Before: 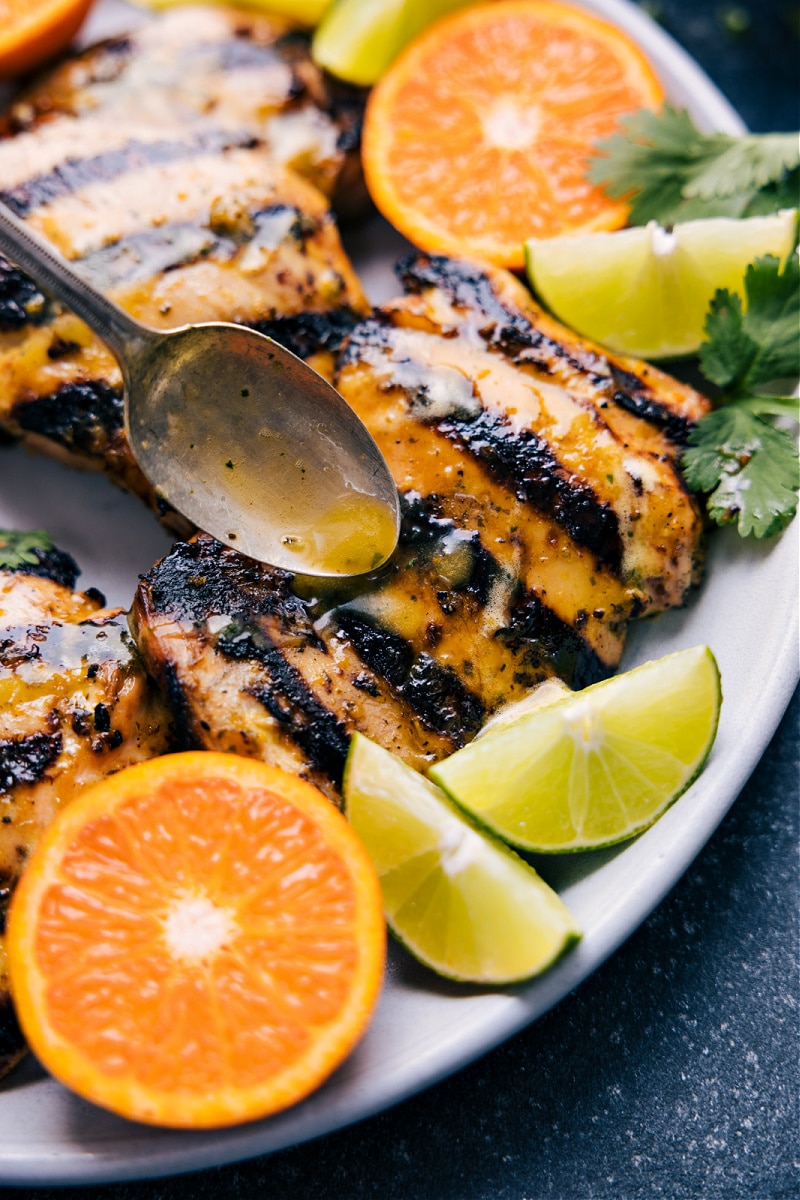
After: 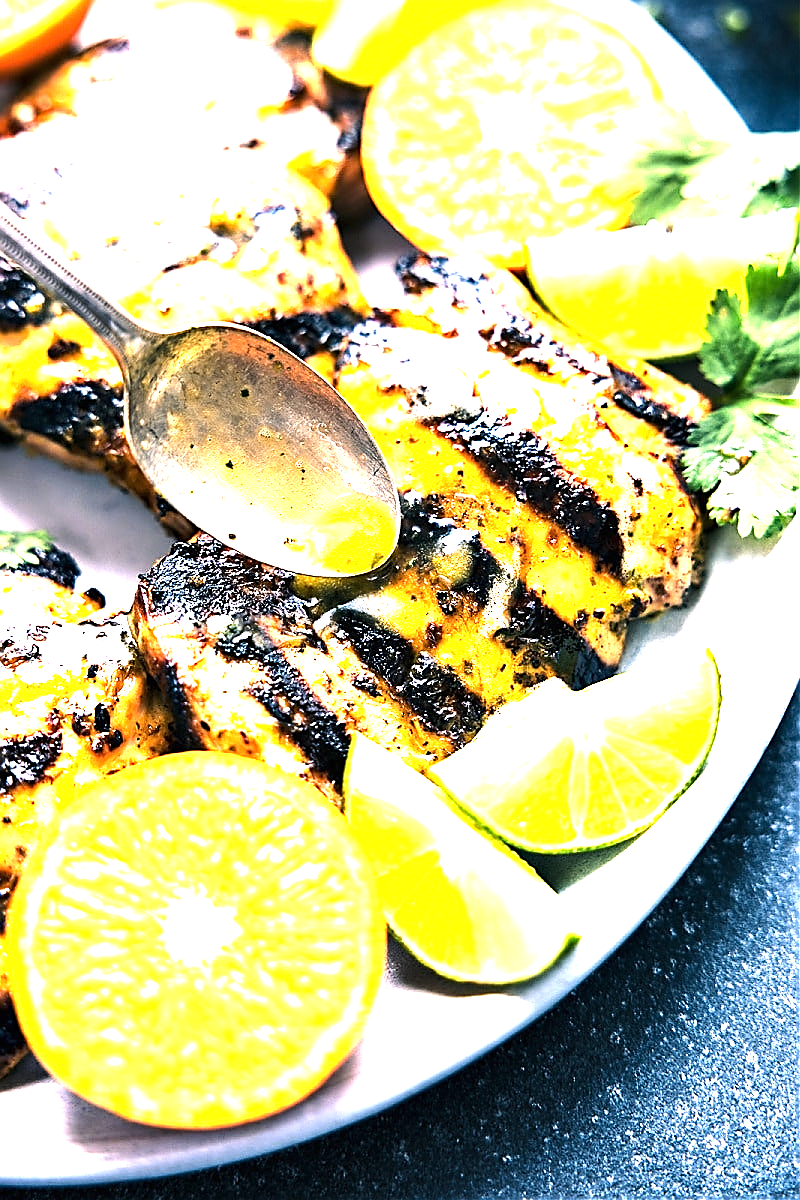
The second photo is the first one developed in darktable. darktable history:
tone equalizer: -8 EV -0.749 EV, -7 EV -0.724 EV, -6 EV -0.591 EV, -5 EV -0.412 EV, -3 EV 0.388 EV, -2 EV 0.6 EV, -1 EV 0.7 EV, +0 EV 0.752 EV, edges refinement/feathering 500, mask exposure compensation -1.57 EV, preserve details no
sharpen: radius 1.409, amount 1.241, threshold 0.763
exposure: black level correction 0, exposure 1.998 EV, compensate highlight preservation false
